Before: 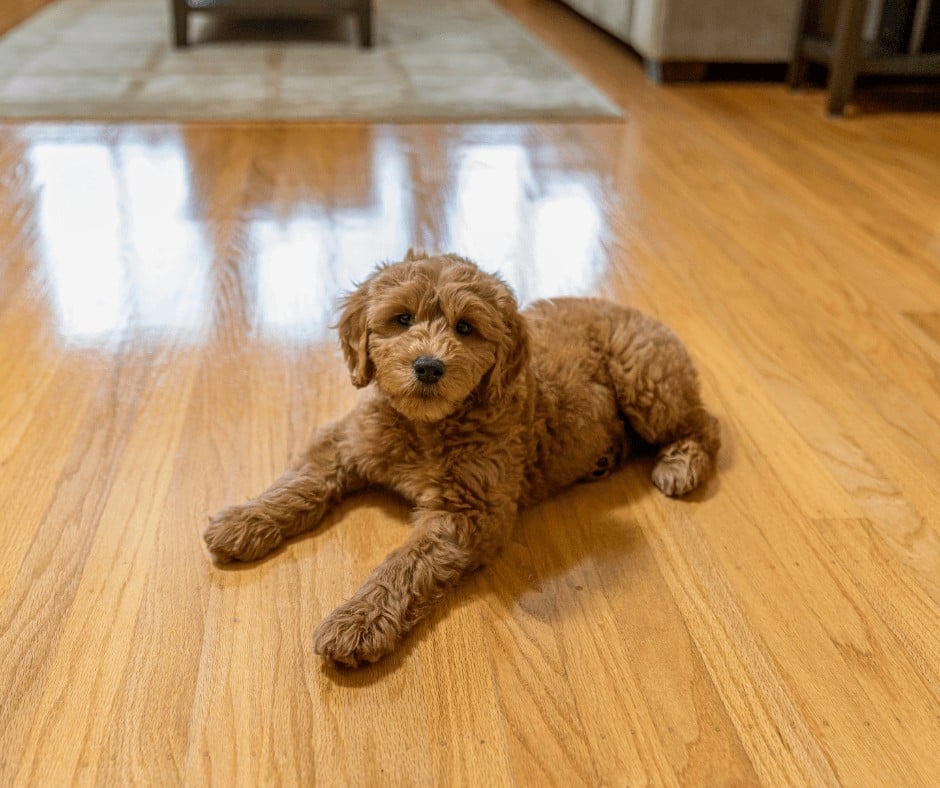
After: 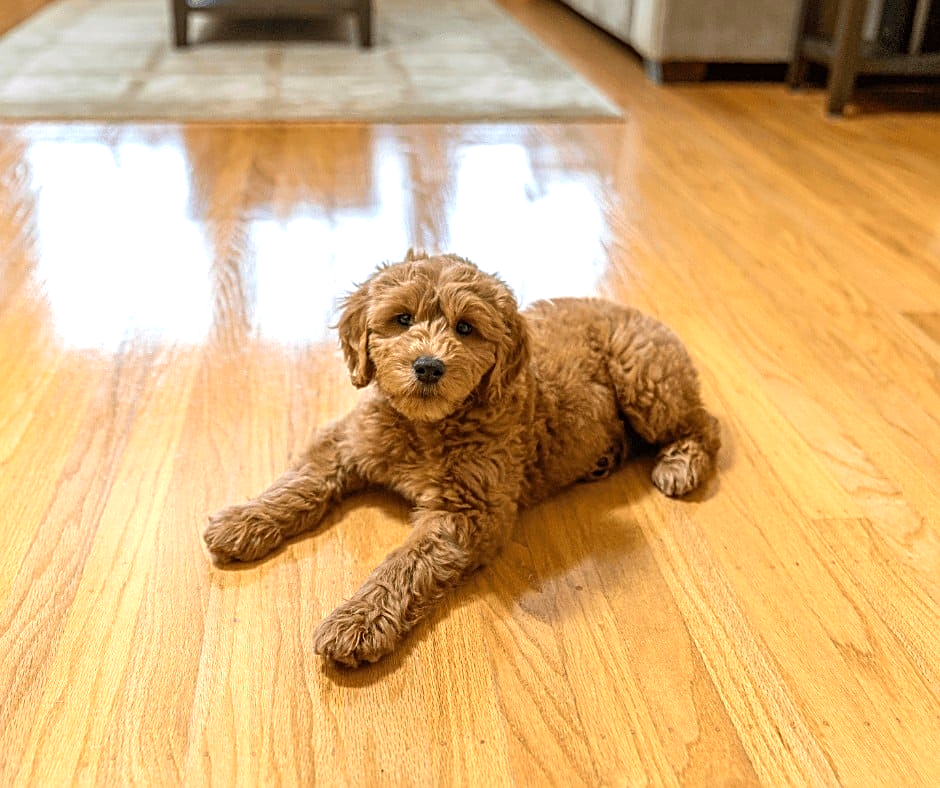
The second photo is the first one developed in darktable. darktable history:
exposure: exposure 0.661 EV, compensate highlight preservation false
sharpen: on, module defaults
color zones: curves: ch0 [(0, 0.5) (0.143, 0.5) (0.286, 0.5) (0.429, 0.495) (0.571, 0.437) (0.714, 0.44) (0.857, 0.496) (1, 0.5)]
